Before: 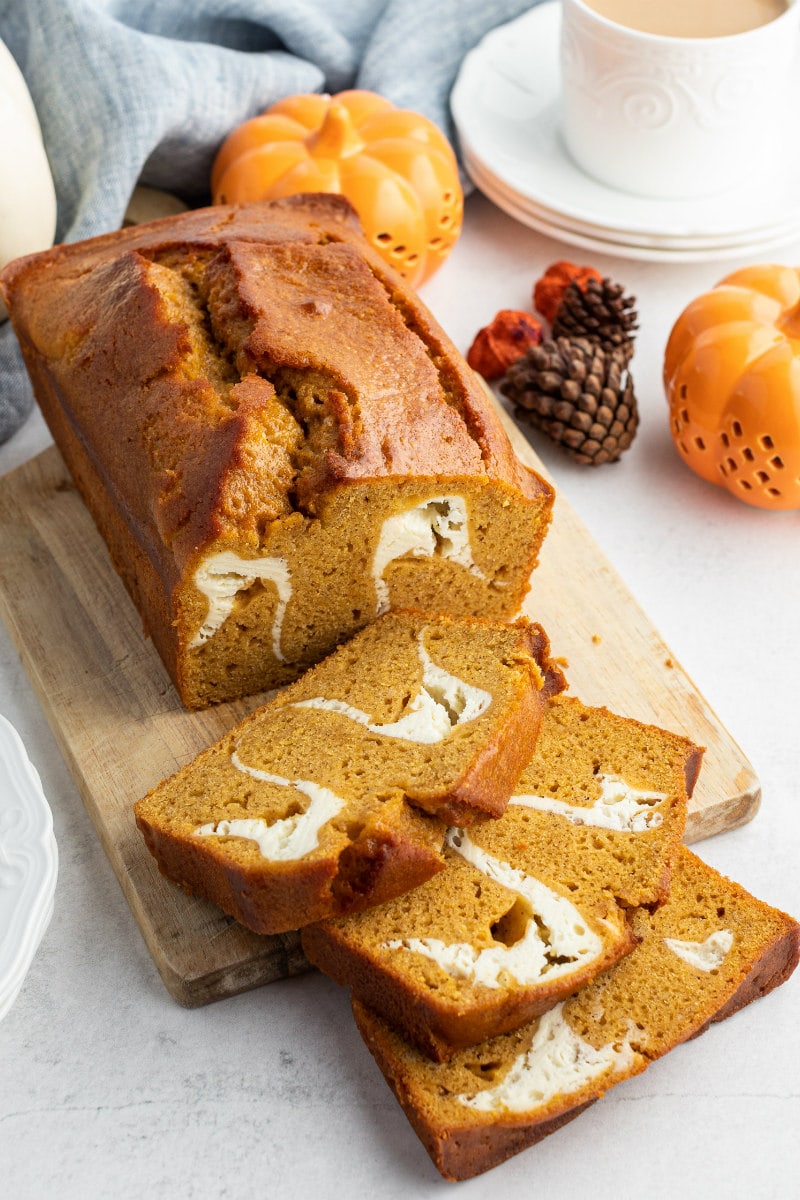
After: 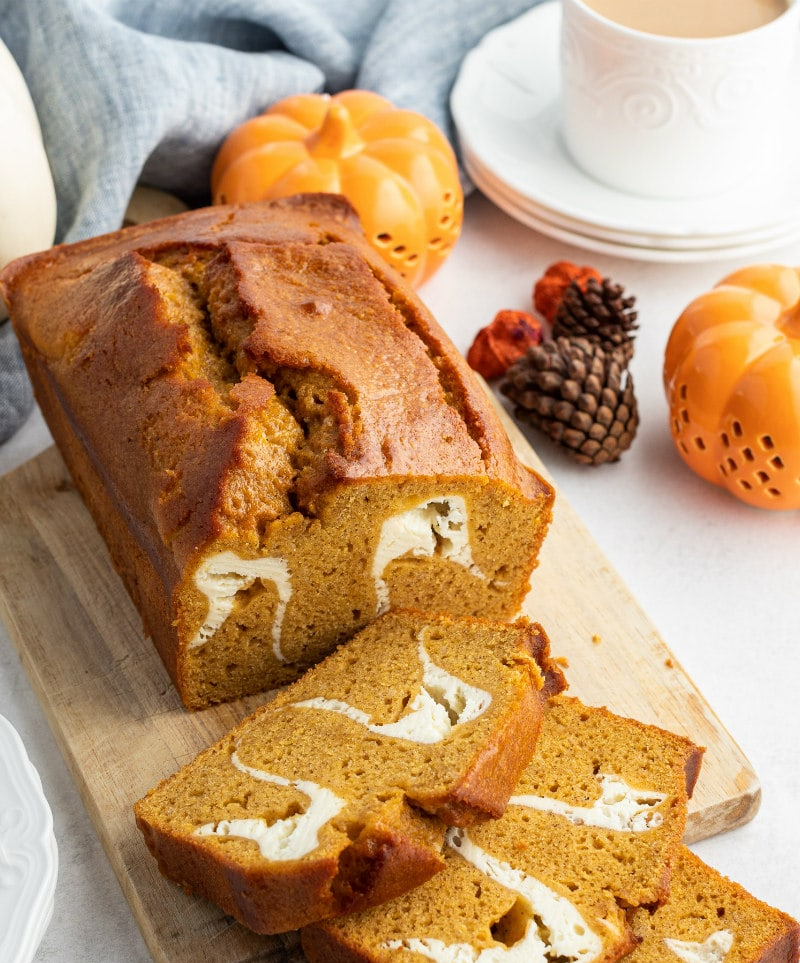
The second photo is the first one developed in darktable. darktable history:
crop: bottom 19.678%
